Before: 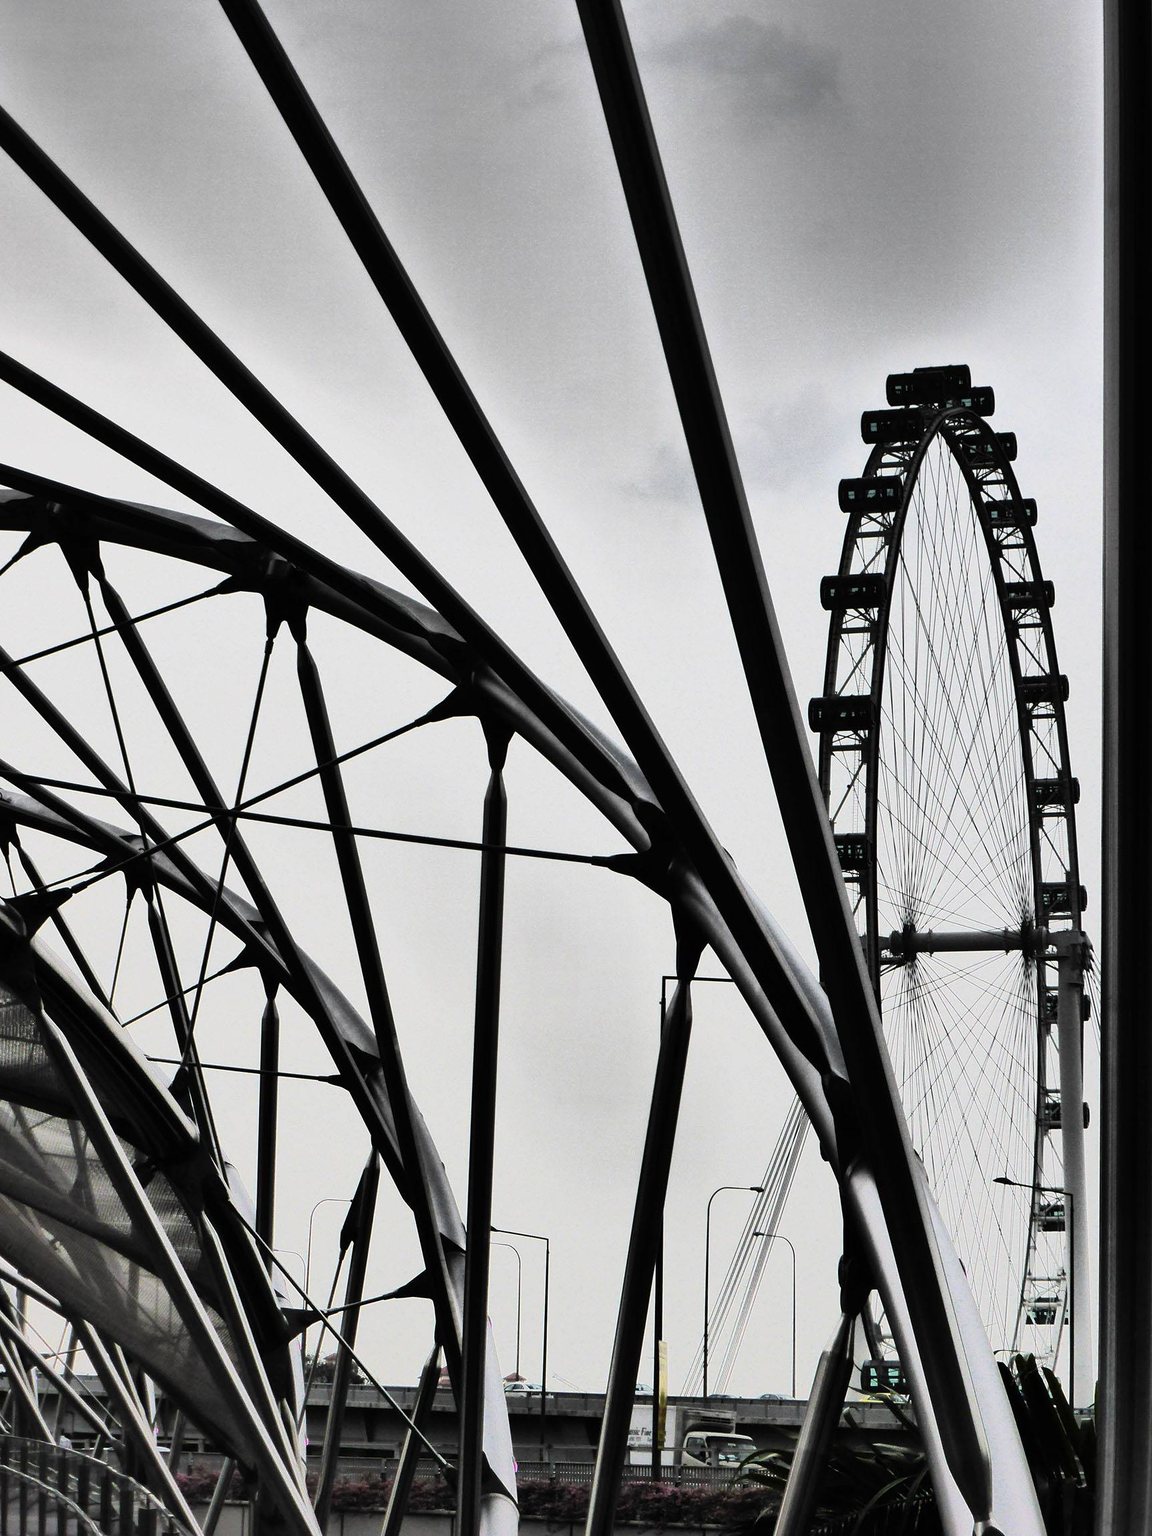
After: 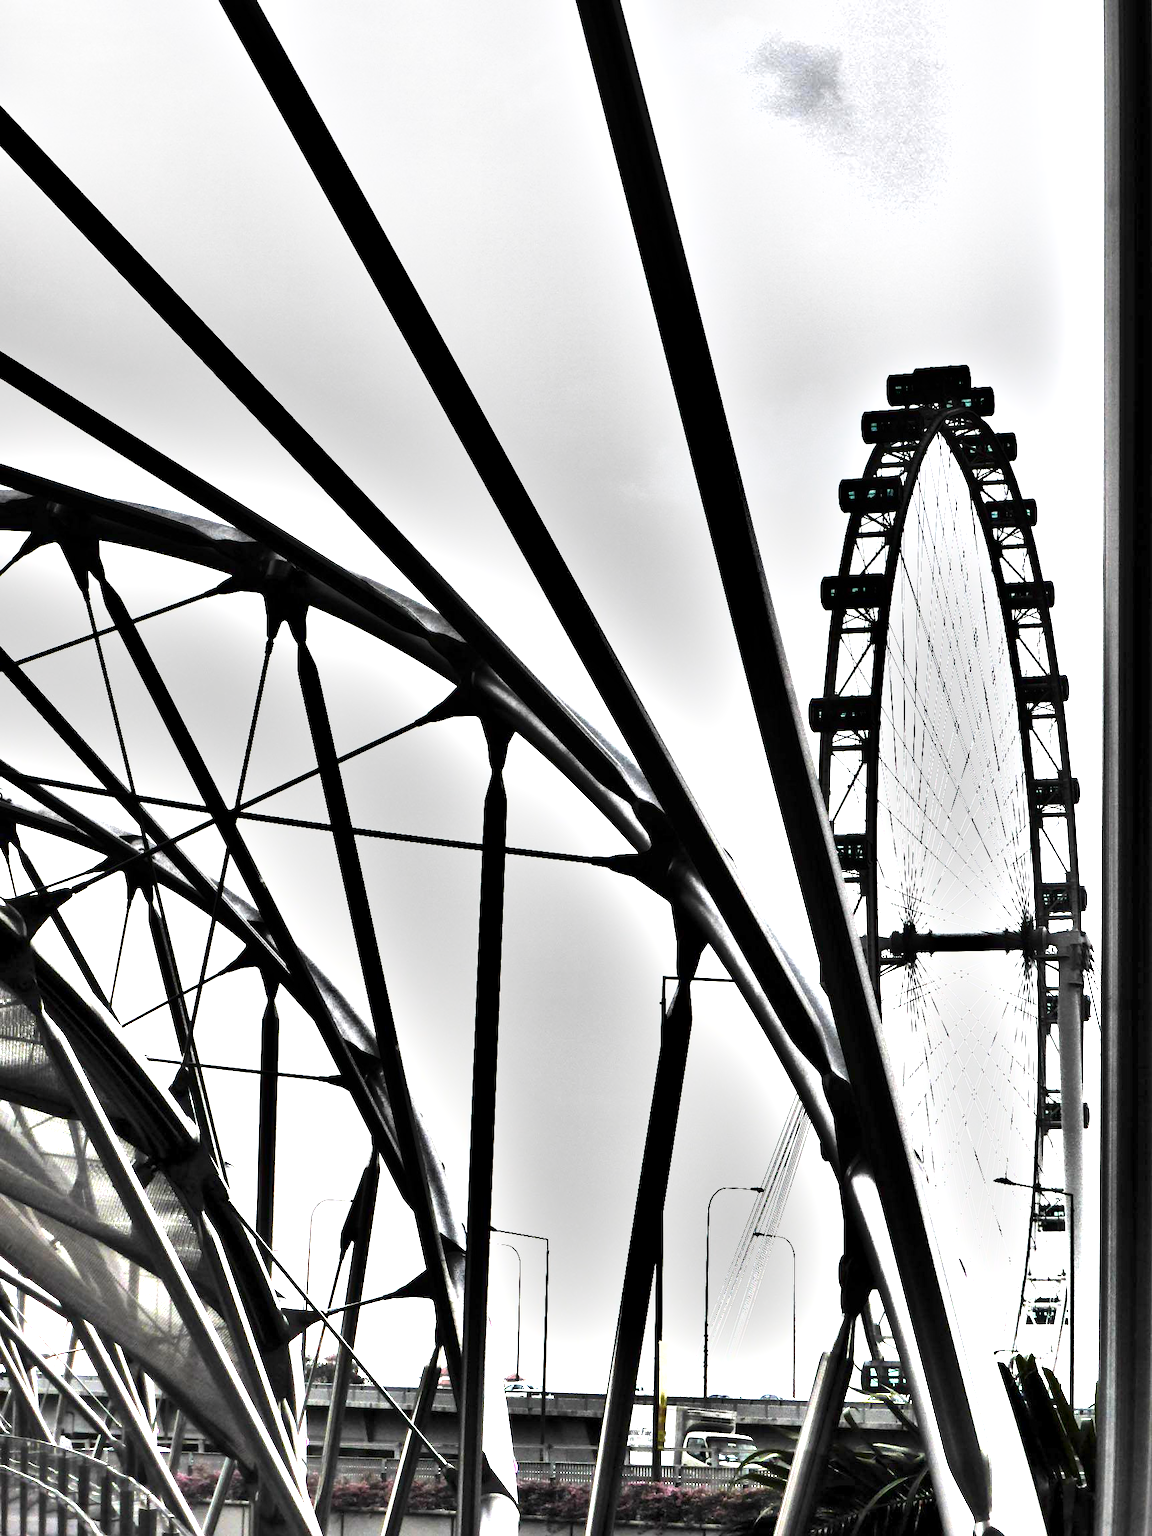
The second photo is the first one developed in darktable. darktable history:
levels: levels [0, 0.476, 0.951]
shadows and highlights: shadows 43.49, white point adjustment -1.52, soften with gaussian
exposure: black level correction 0.001, exposure 1.734 EV, compensate highlight preservation false
color zones: curves: ch0 [(0, 0.5) (0.143, 0.5) (0.286, 0.5) (0.429, 0.495) (0.571, 0.437) (0.714, 0.44) (0.857, 0.496) (1, 0.5)]
